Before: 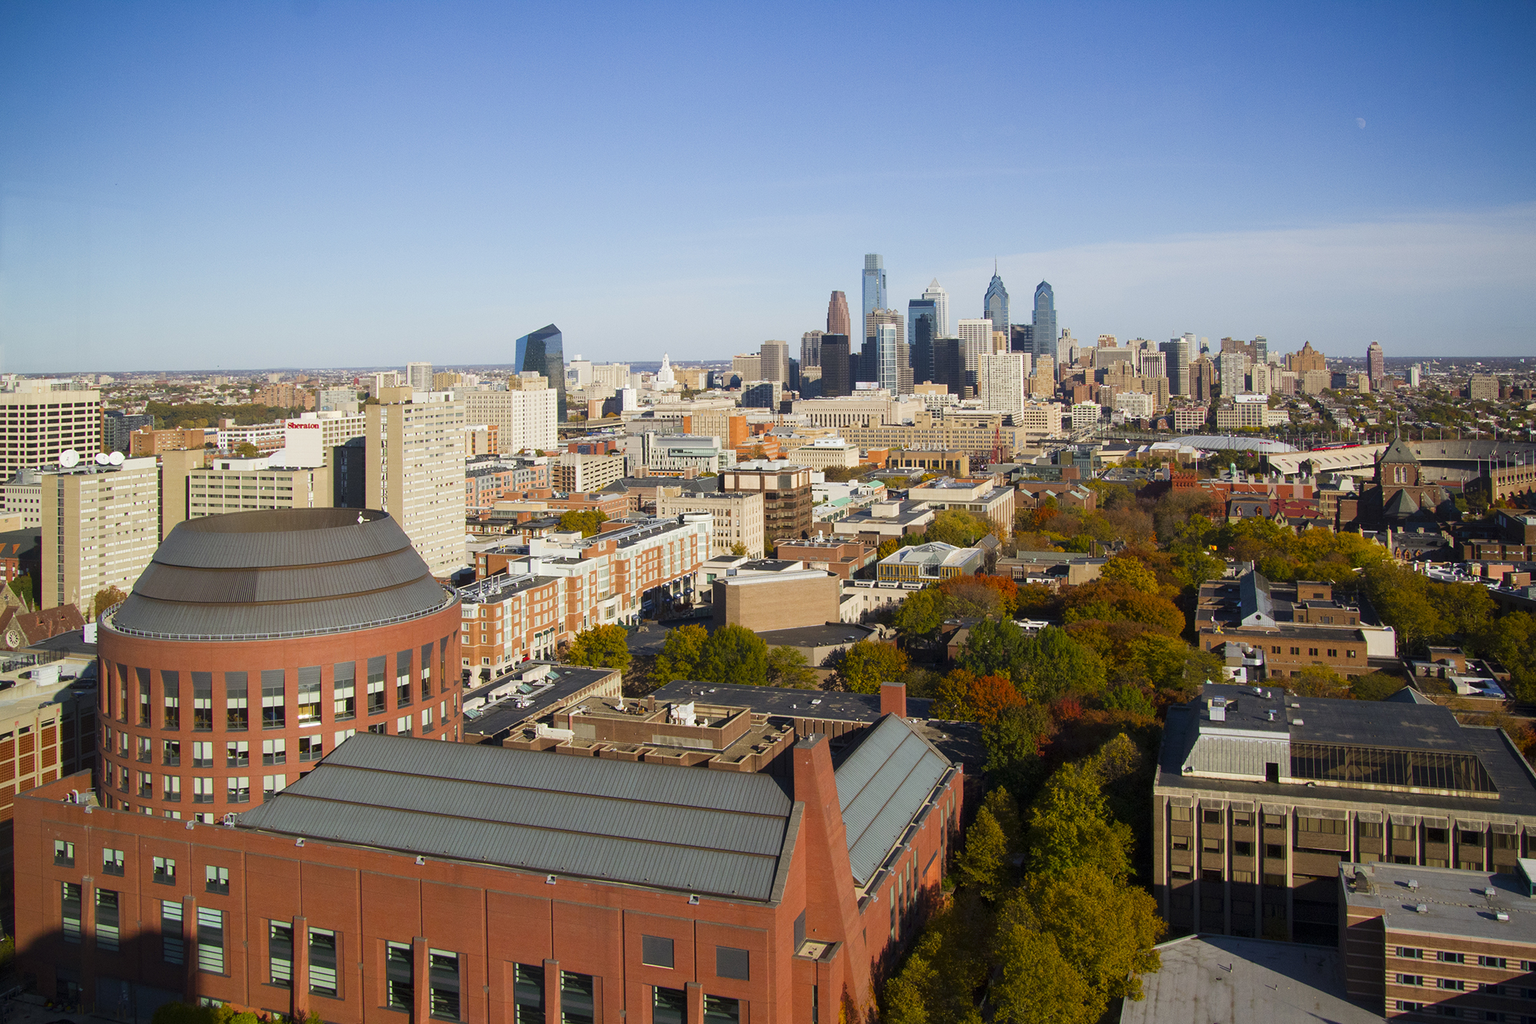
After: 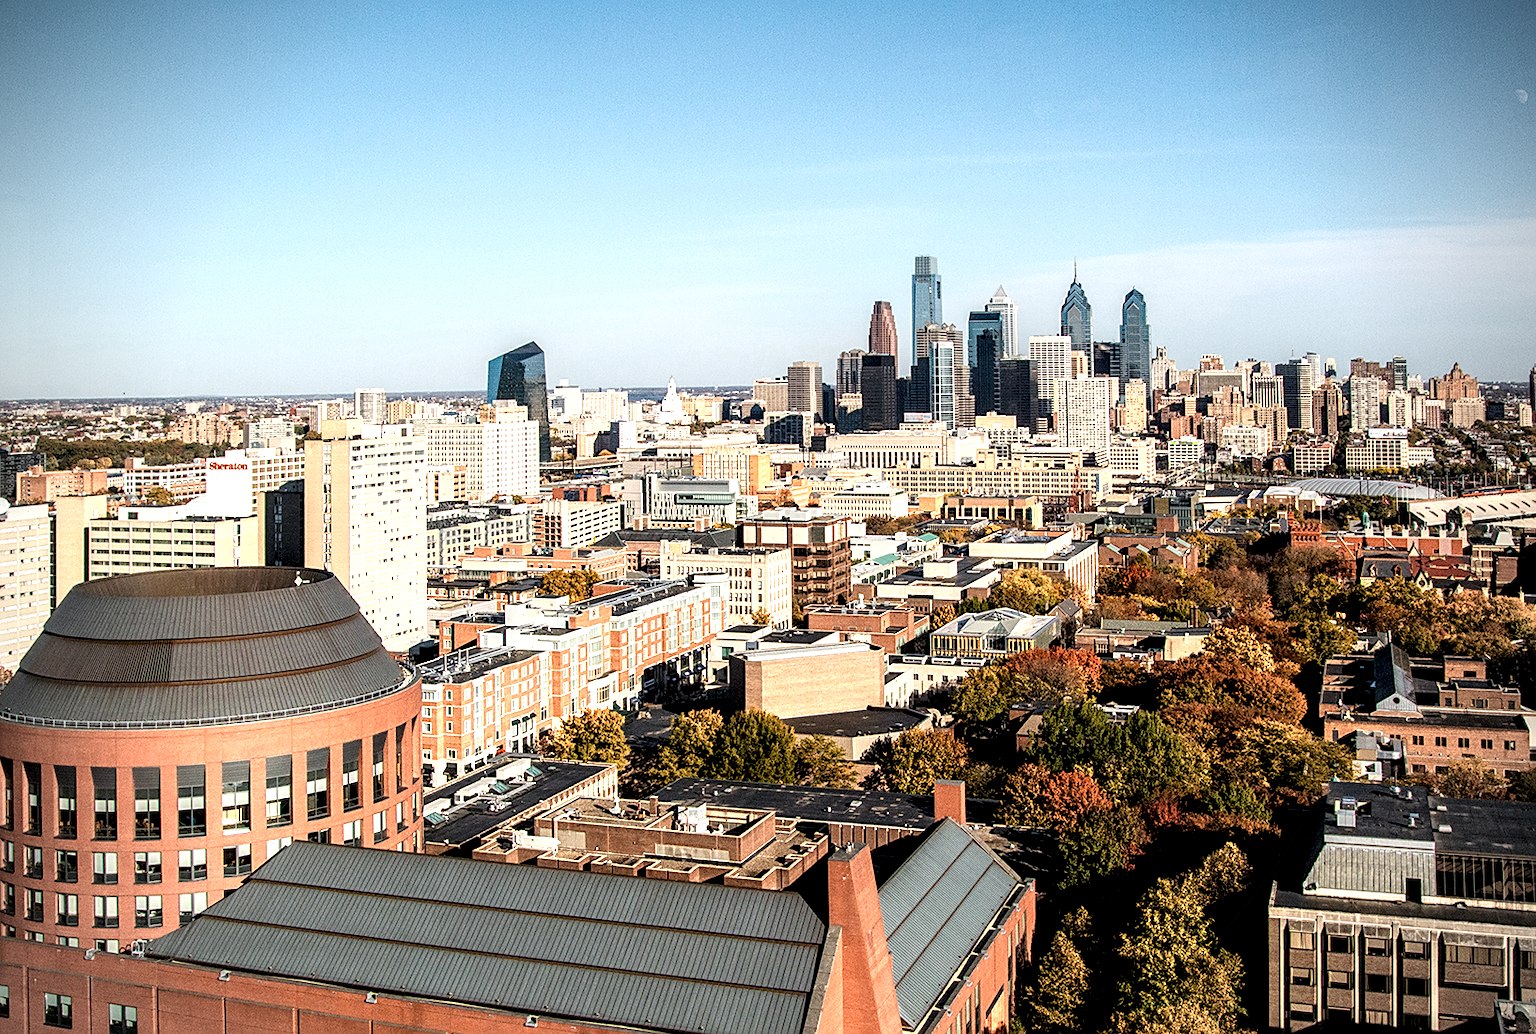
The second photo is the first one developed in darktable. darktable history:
sharpen: on, module defaults
local contrast: highlights 16%, detail 185%
levels: white 99.93%, levels [0.073, 0.497, 0.972]
tone equalizer: smoothing diameter 24.84%, edges refinement/feathering 12.33, preserve details guided filter
base curve: curves: ch0 [(0, 0) (0.989, 0.992)], preserve colors none
crop and rotate: left 7.62%, top 4.394%, right 10.63%, bottom 12.973%
vignetting: unbound false
color zones: curves: ch0 [(0.018, 0.548) (0.224, 0.64) (0.425, 0.447) (0.675, 0.575) (0.732, 0.579)]; ch1 [(0.066, 0.487) (0.25, 0.5) (0.404, 0.43) (0.75, 0.421) (0.956, 0.421)]; ch2 [(0.044, 0.561) (0.215, 0.465) (0.399, 0.544) (0.465, 0.548) (0.614, 0.447) (0.724, 0.43) (0.882, 0.623) (0.956, 0.632)], mix 33.42%
